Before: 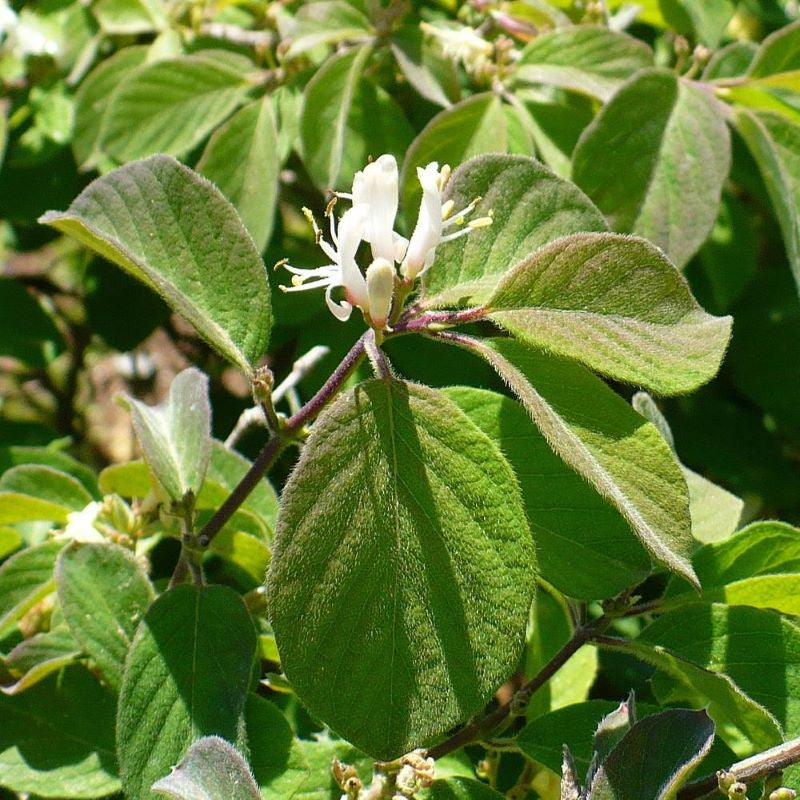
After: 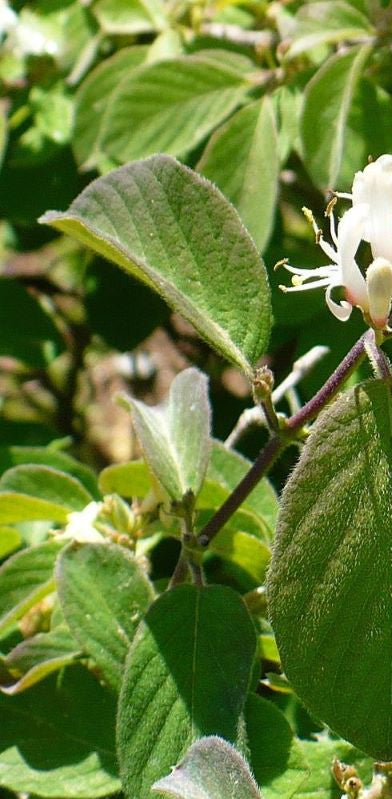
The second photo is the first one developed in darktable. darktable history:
crop and rotate: left 0.036%, top 0%, right 50.9%
